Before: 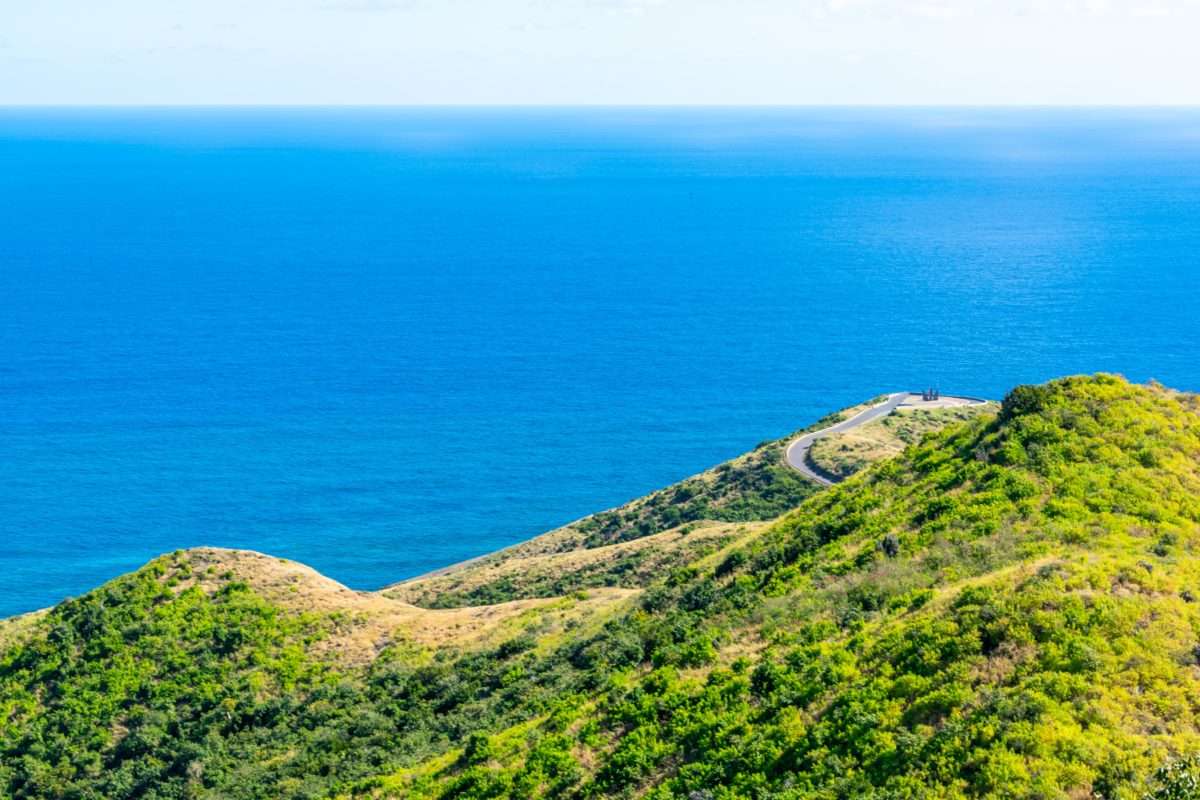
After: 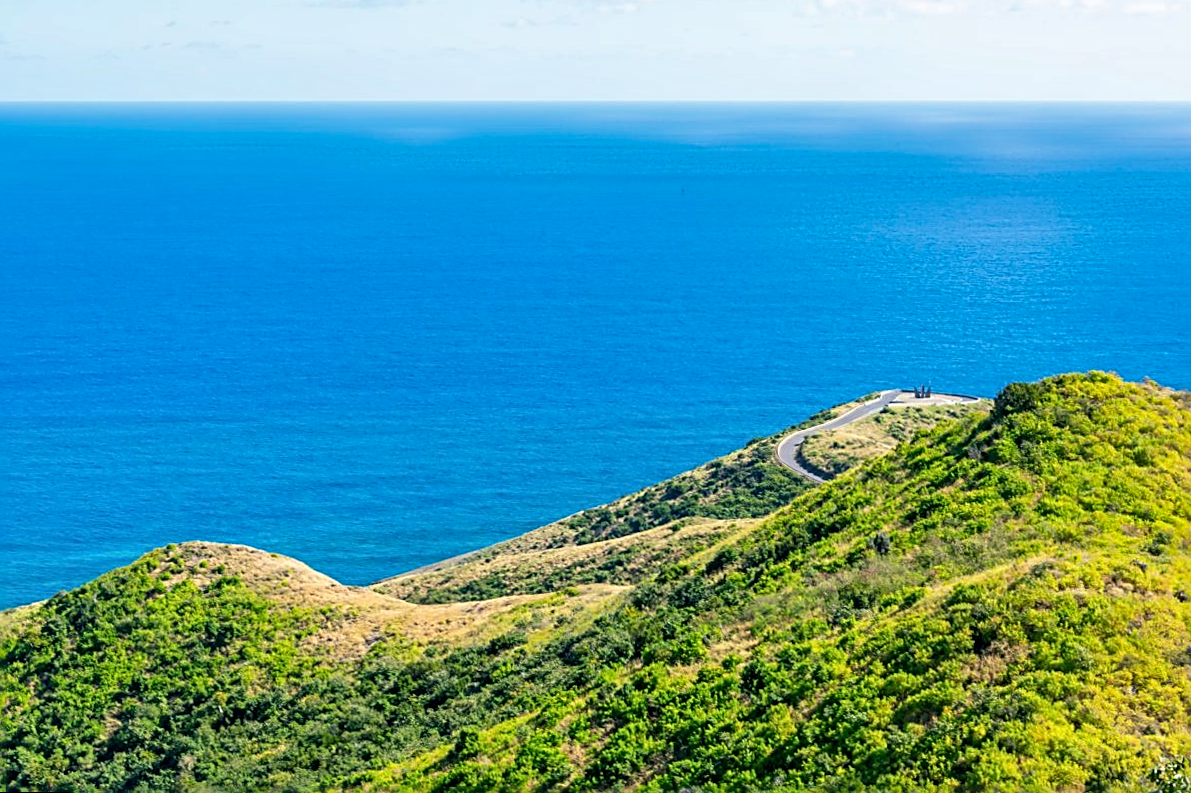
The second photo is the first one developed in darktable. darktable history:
sharpen: radius 2.531, amount 0.628
rotate and perspective: rotation 0.192°, lens shift (horizontal) -0.015, crop left 0.005, crop right 0.996, crop top 0.006, crop bottom 0.99
shadows and highlights: low approximation 0.01, soften with gaussian
